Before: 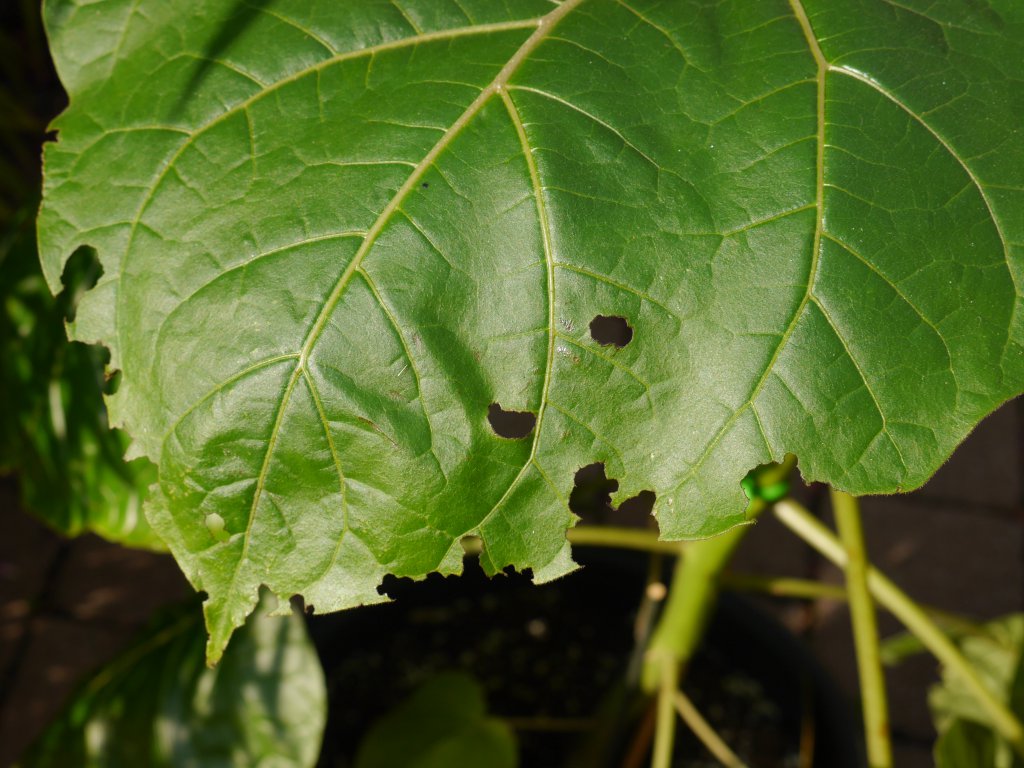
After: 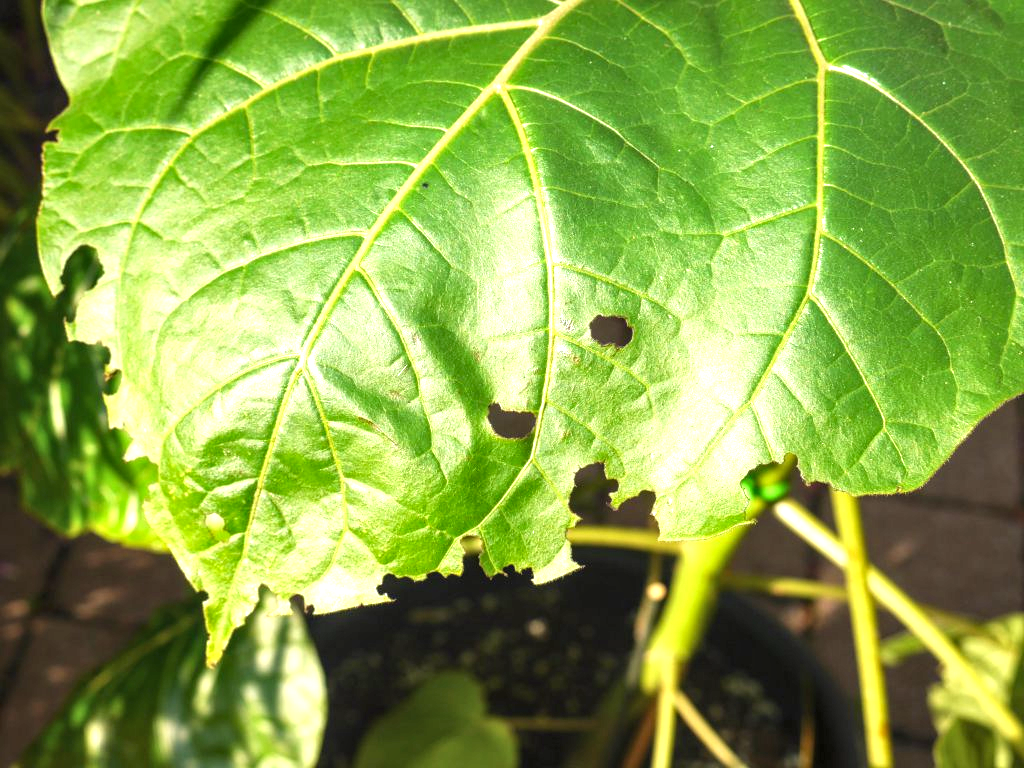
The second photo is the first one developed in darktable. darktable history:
exposure: black level correction 0, exposure 1.55 EV, compensate exposure bias true, compensate highlight preservation false
local contrast: detail 130%
